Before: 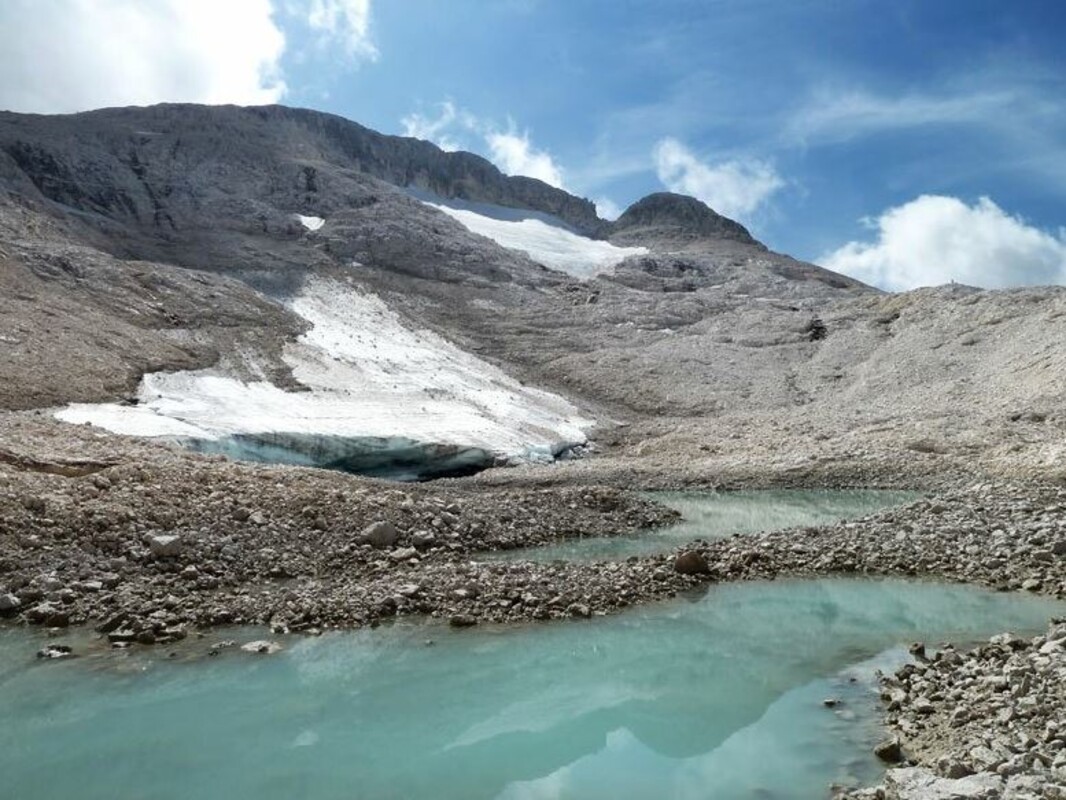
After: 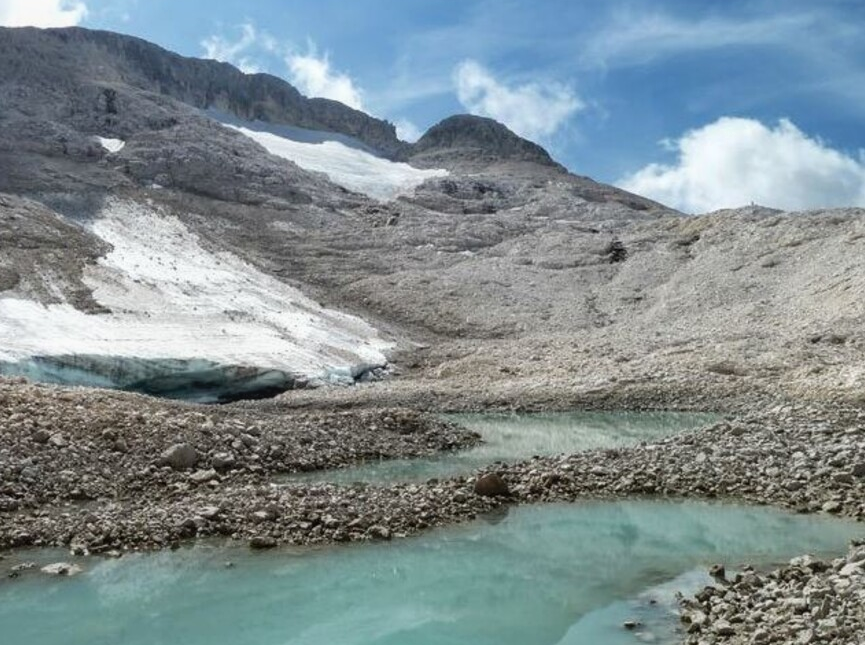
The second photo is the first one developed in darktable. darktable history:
crop: left 18.84%, top 9.767%, right 0.001%, bottom 9.571%
local contrast: detail 109%
